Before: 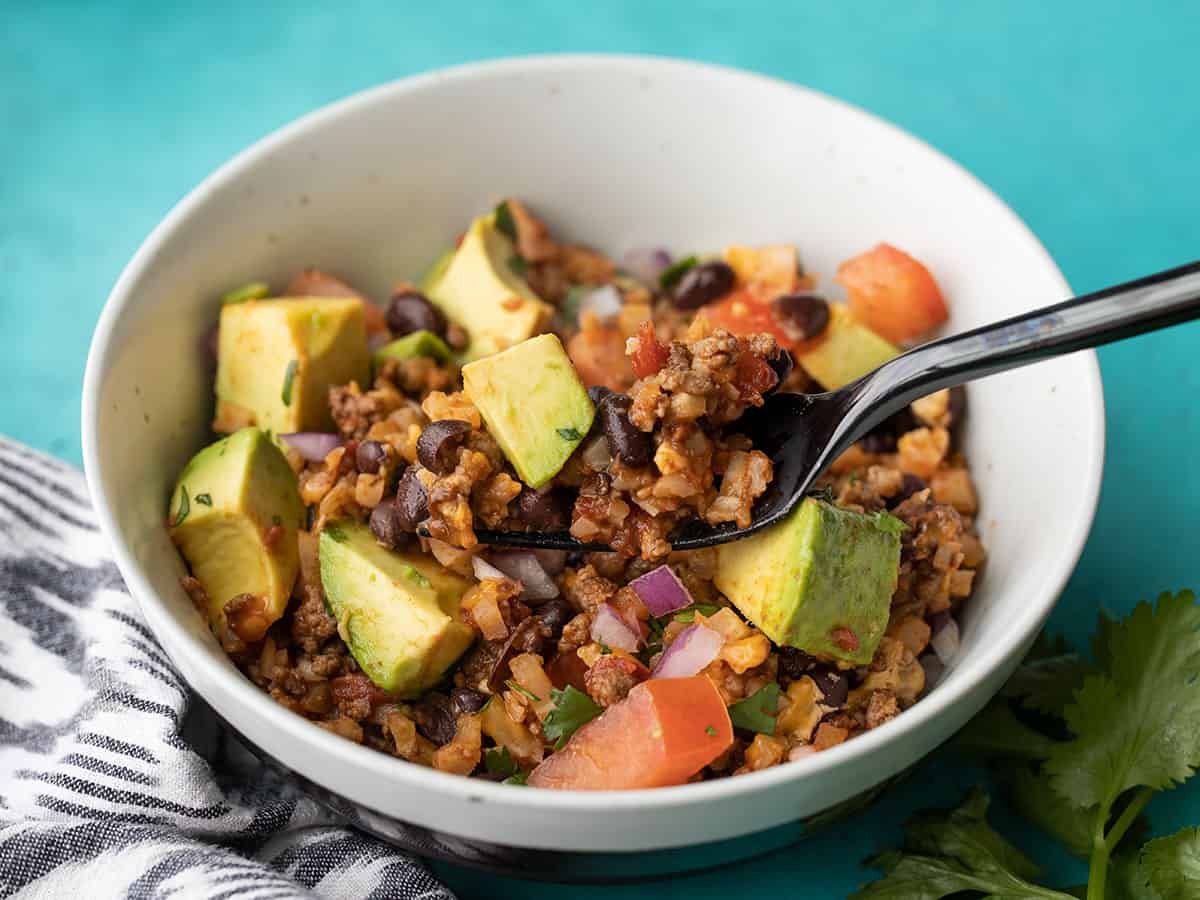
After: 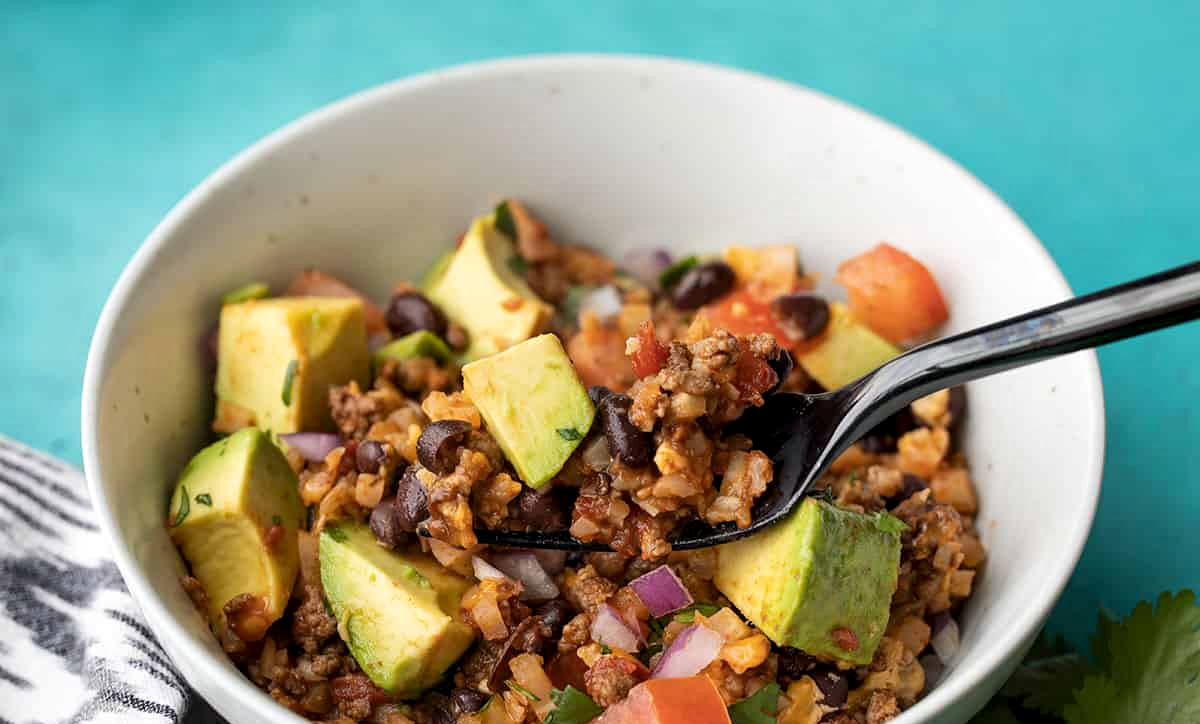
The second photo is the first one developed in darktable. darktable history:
crop: bottom 19.531%
contrast equalizer: y [[0.6 ×6], [0.55 ×6], [0 ×6], [0 ×6], [0 ×6]], mix 0.195
